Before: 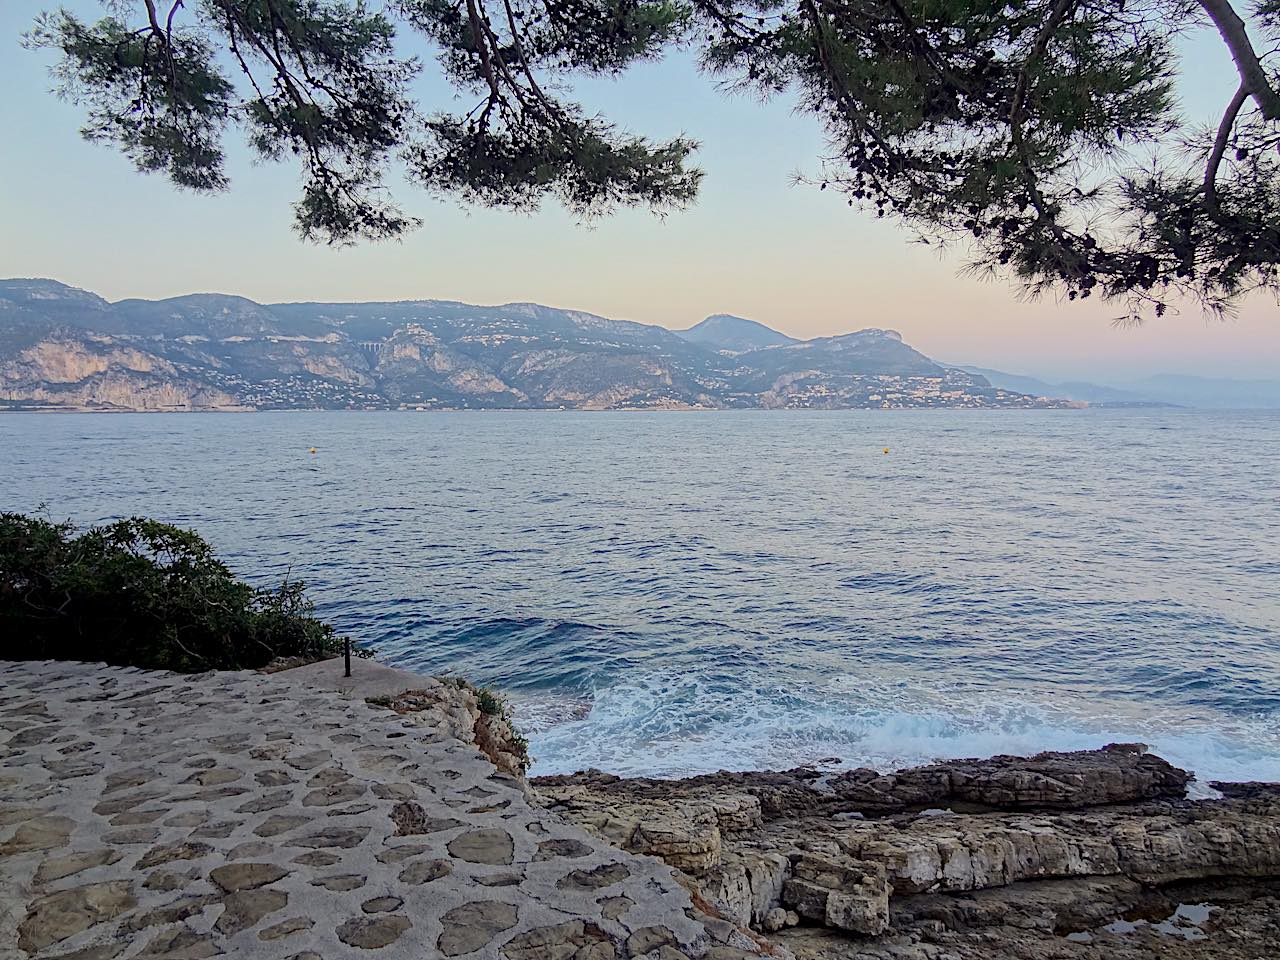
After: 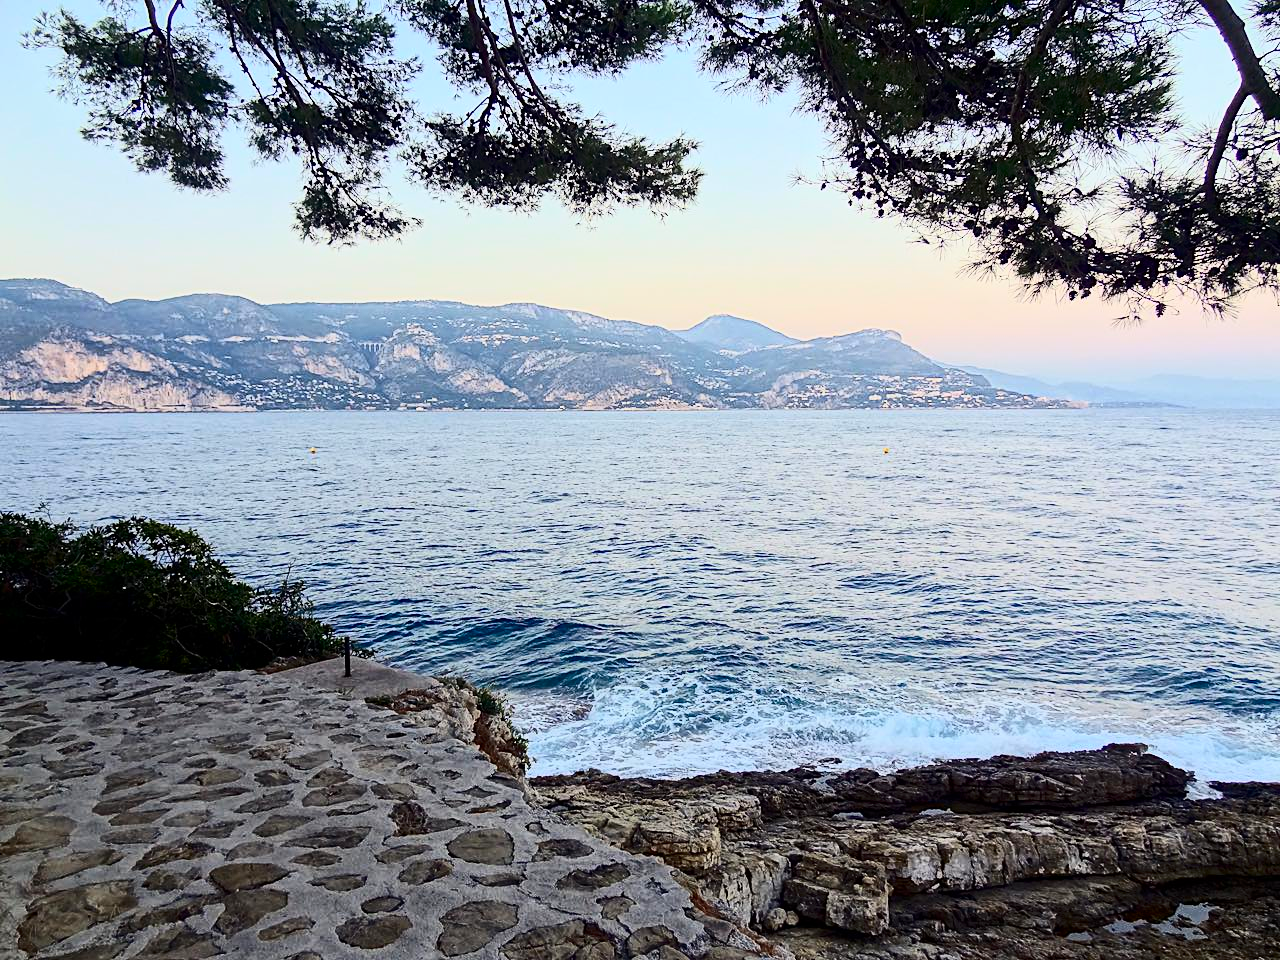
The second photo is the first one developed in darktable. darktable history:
contrast brightness saturation: contrast 0.396, brightness 0.05, saturation 0.245
